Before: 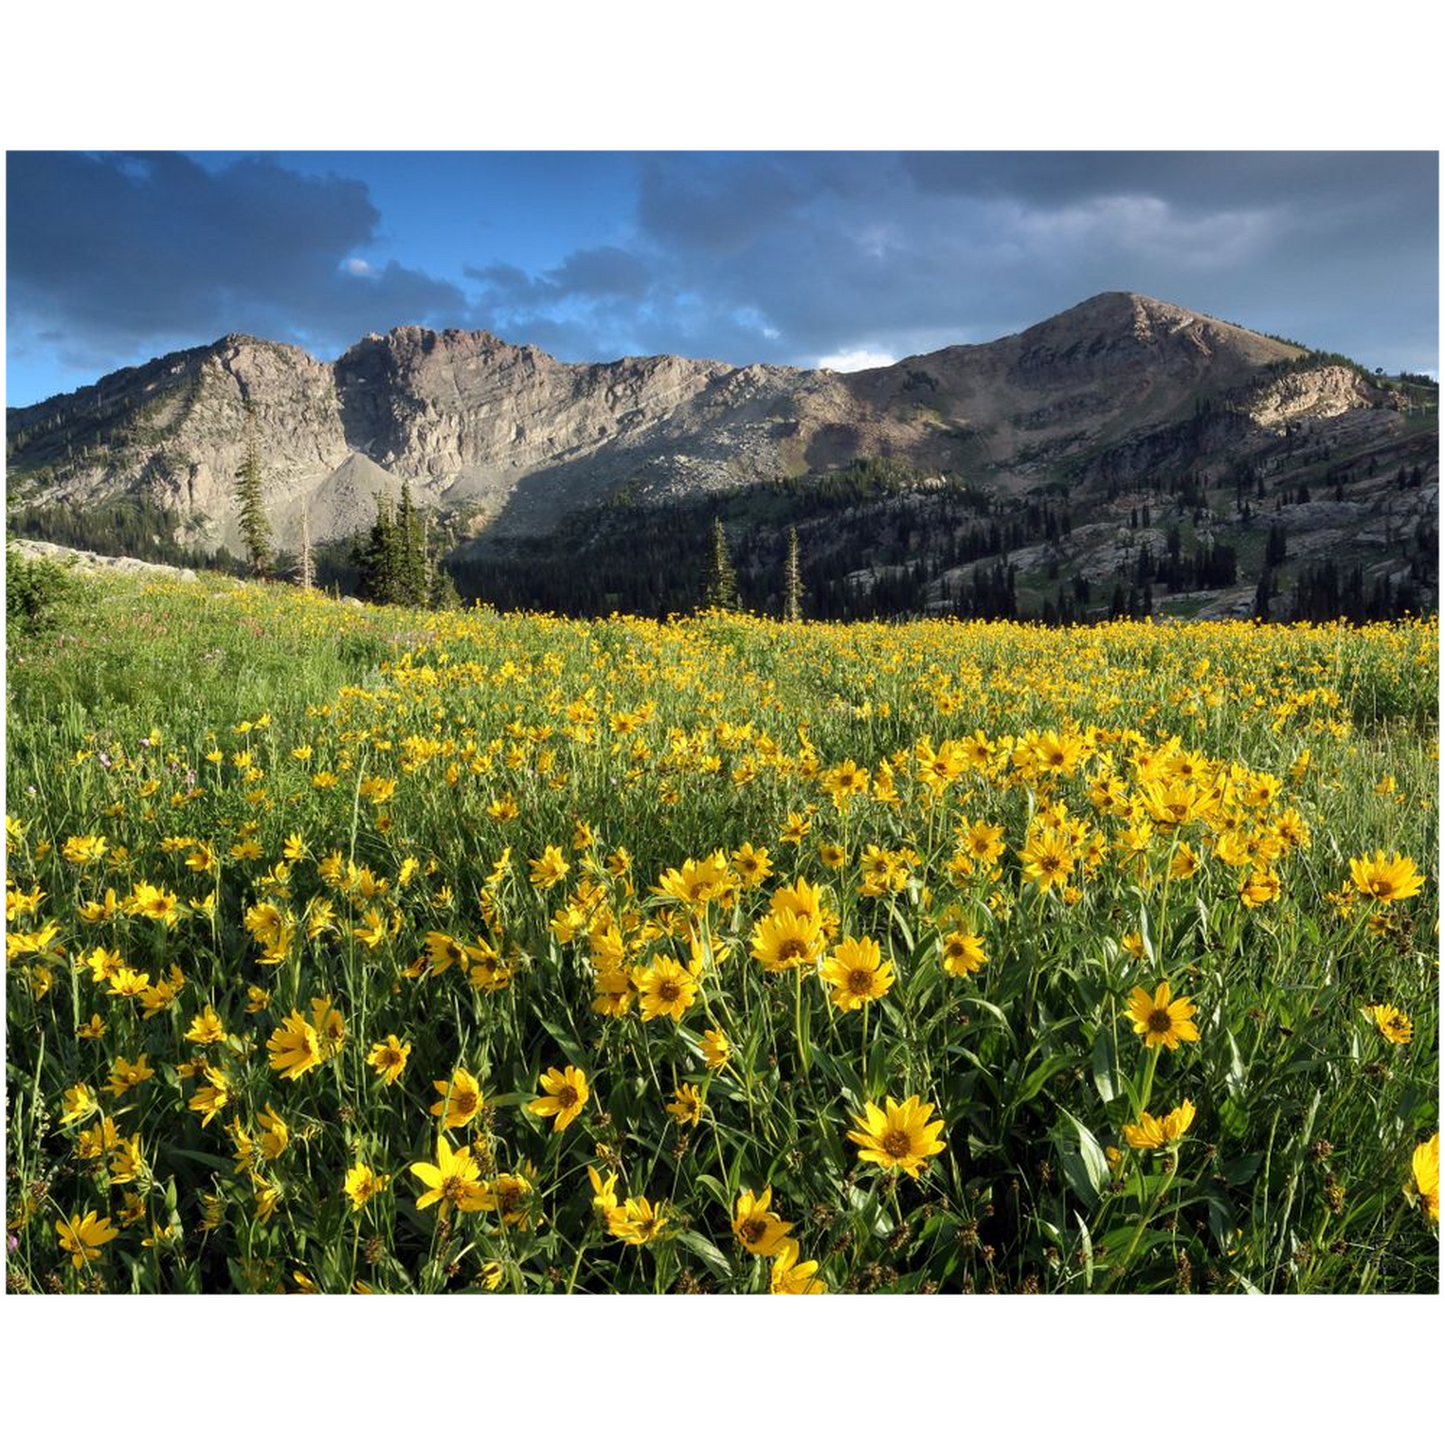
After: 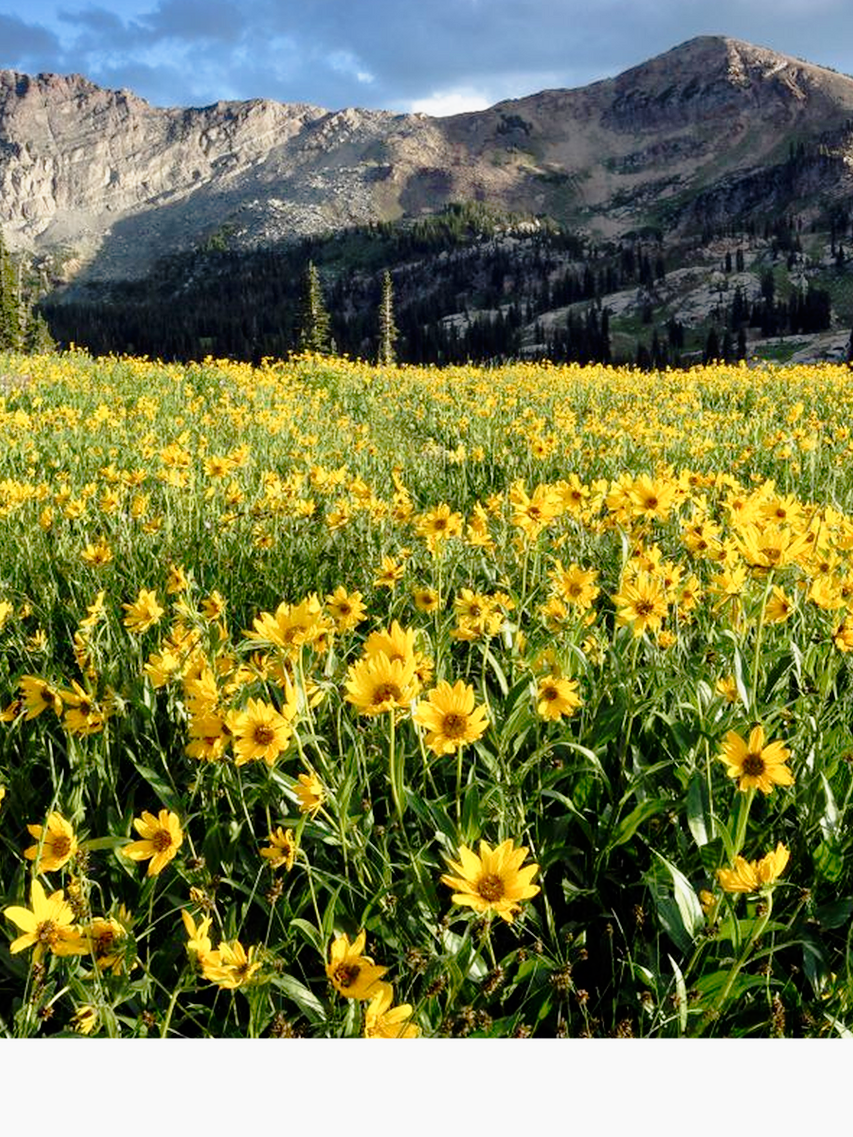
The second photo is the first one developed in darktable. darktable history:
crop and rotate: left 28.114%, top 17.722%, right 12.805%, bottom 3.54%
tone curve: curves: ch0 [(0, 0) (0.062, 0.023) (0.168, 0.142) (0.359, 0.44) (0.469, 0.544) (0.634, 0.722) (0.839, 0.909) (0.998, 0.978)]; ch1 [(0, 0) (0.437, 0.453) (0.472, 0.47) (0.502, 0.504) (0.527, 0.546) (0.568, 0.619) (0.608, 0.665) (0.669, 0.748) (0.859, 0.899) (1, 1)]; ch2 [(0, 0) (0.33, 0.301) (0.421, 0.443) (0.473, 0.501) (0.504, 0.504) (0.535, 0.564) (0.575, 0.625) (0.608, 0.676) (1, 1)], preserve colors none
